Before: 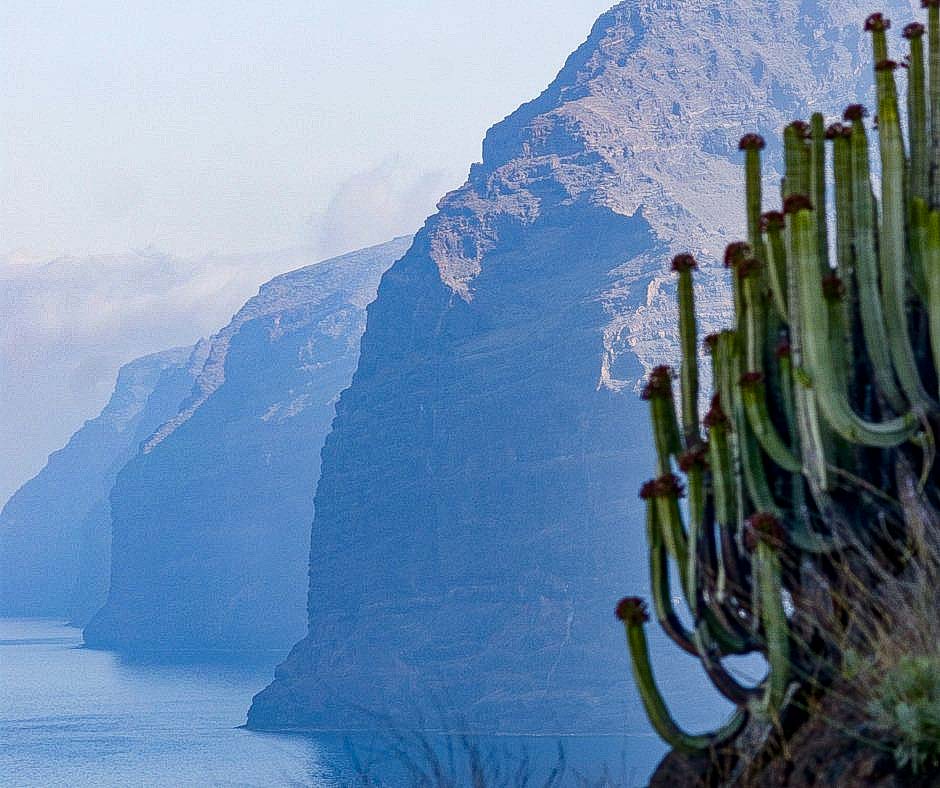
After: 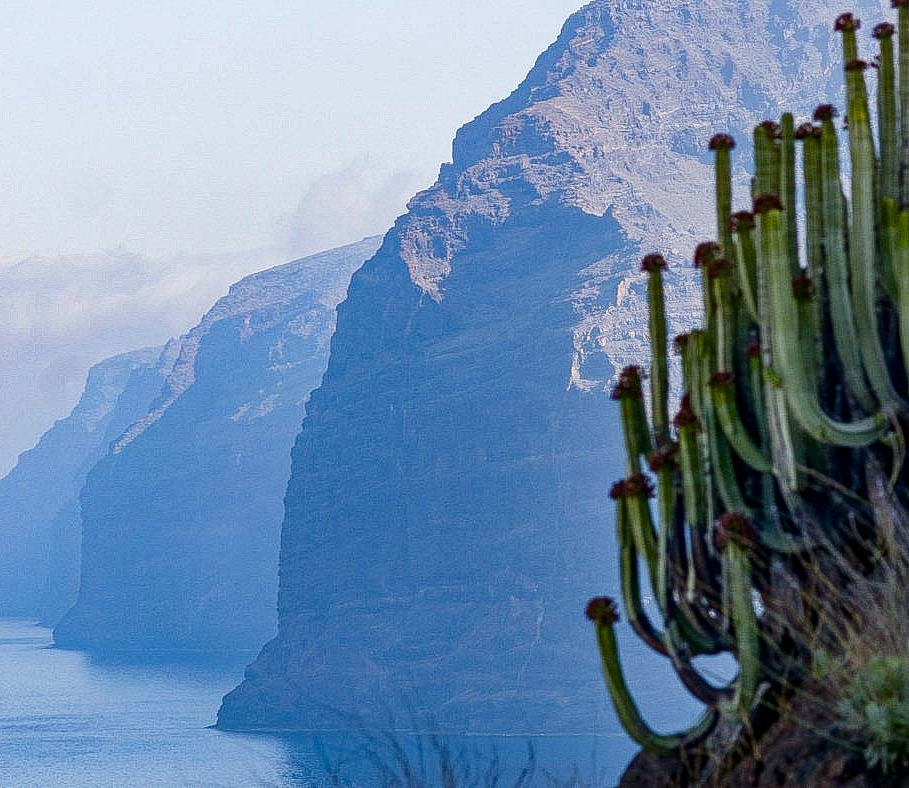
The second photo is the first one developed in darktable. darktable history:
crop and rotate: left 3.244%
